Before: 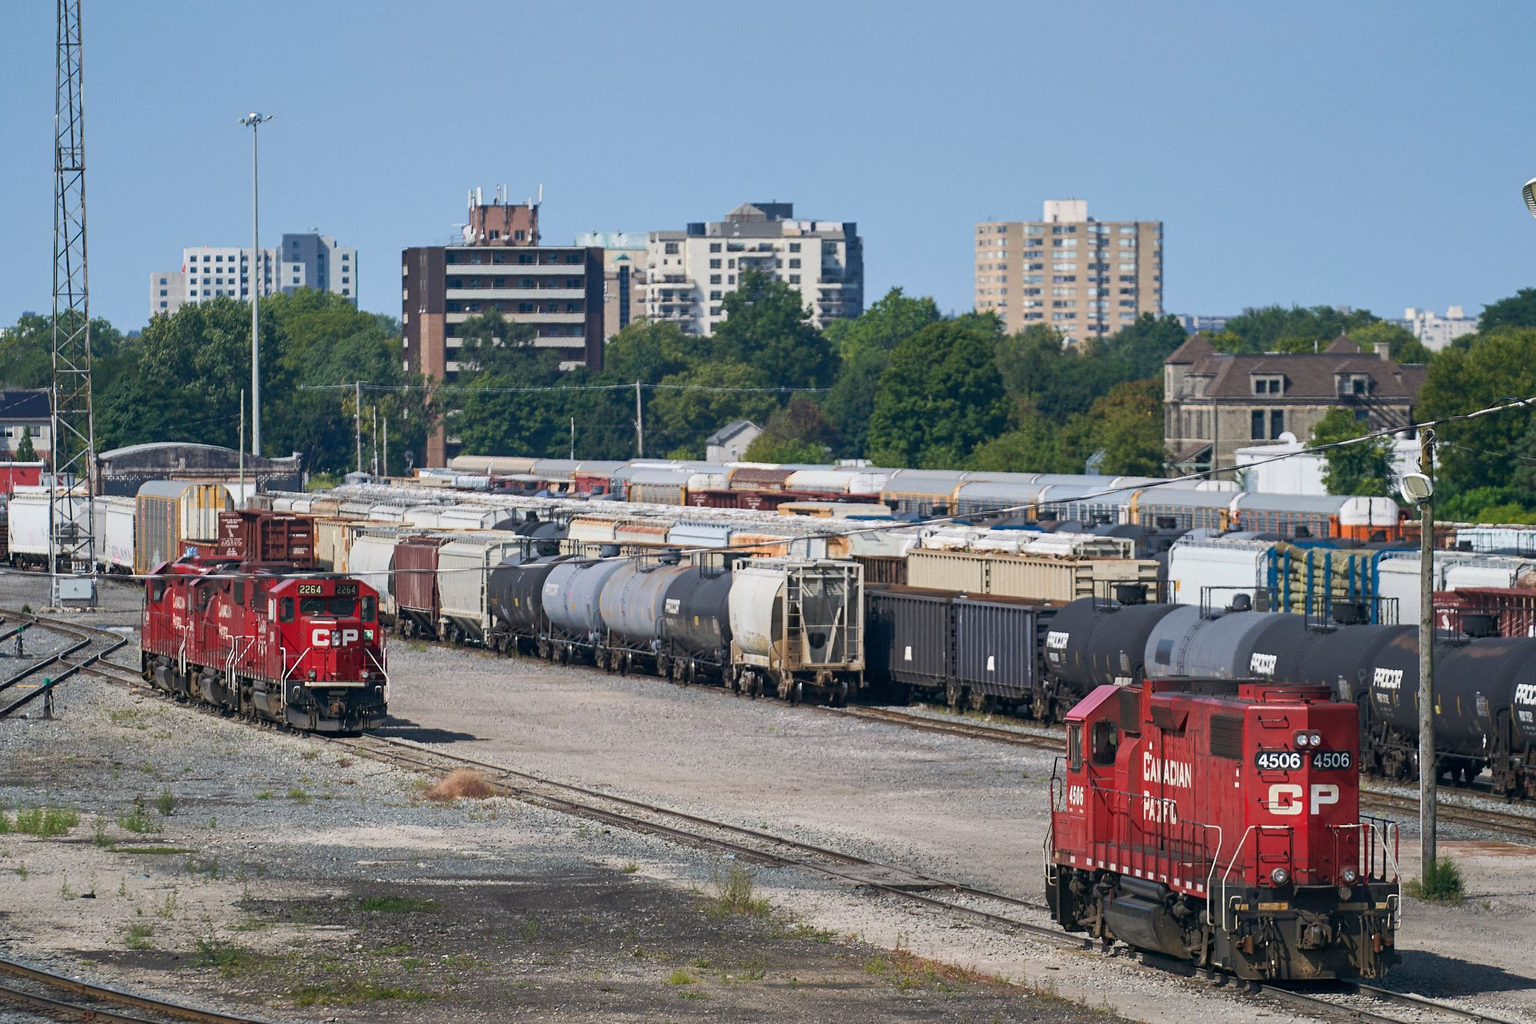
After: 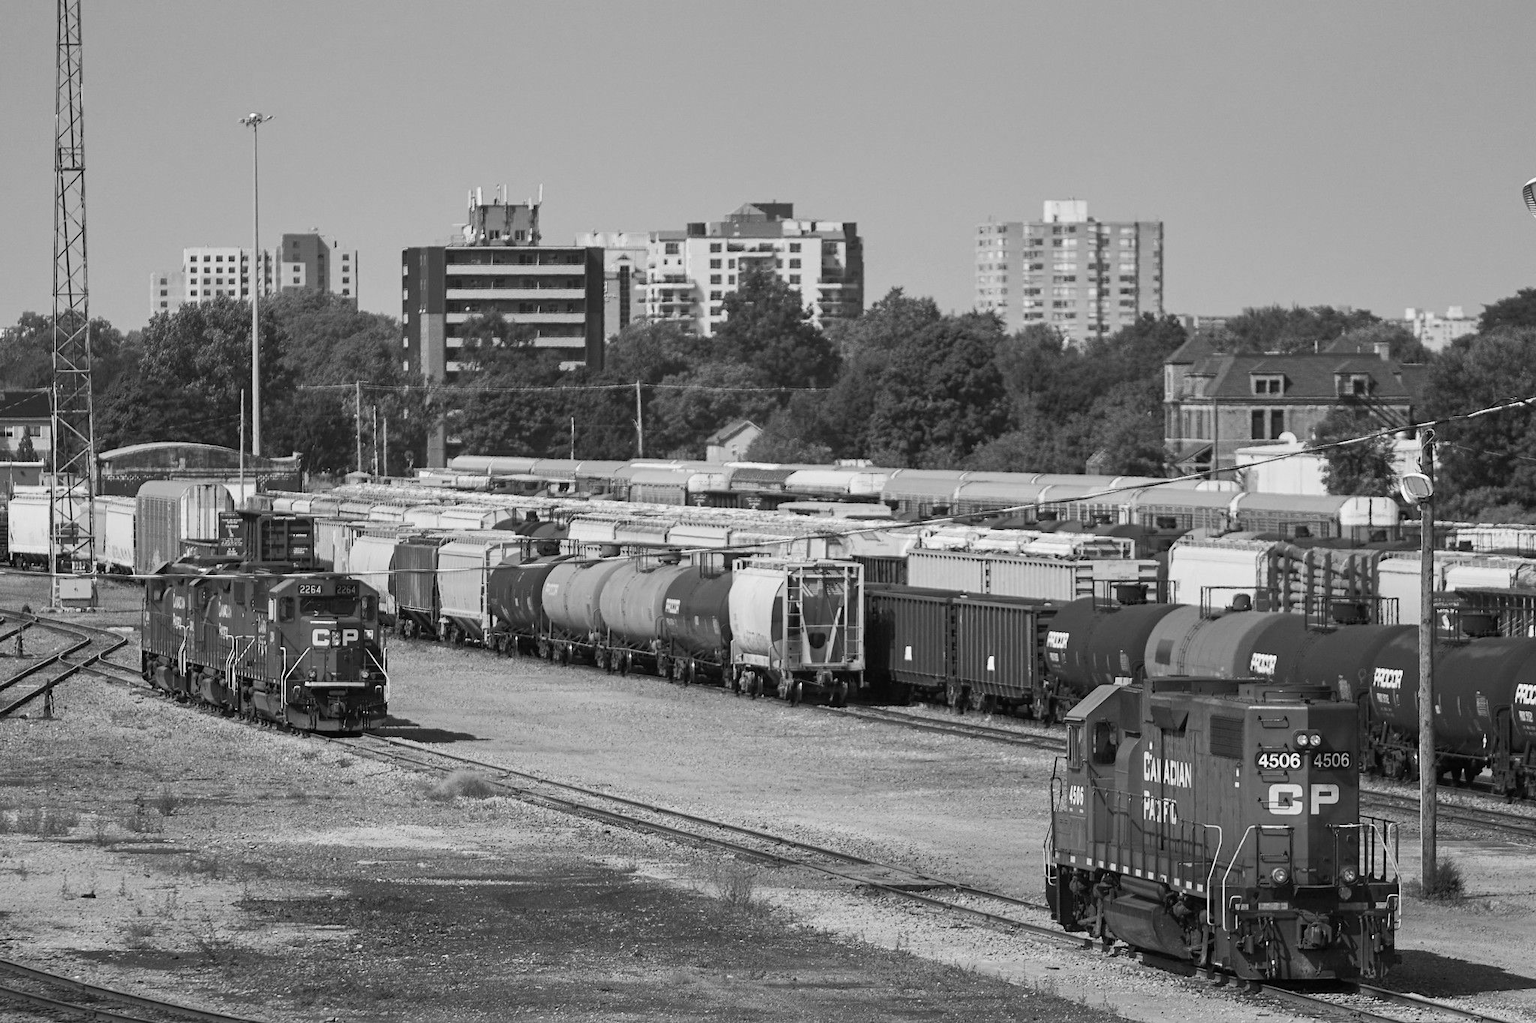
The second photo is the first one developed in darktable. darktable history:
monochrome: on, module defaults
crop: bottom 0.071%
color correction: saturation 0.98
